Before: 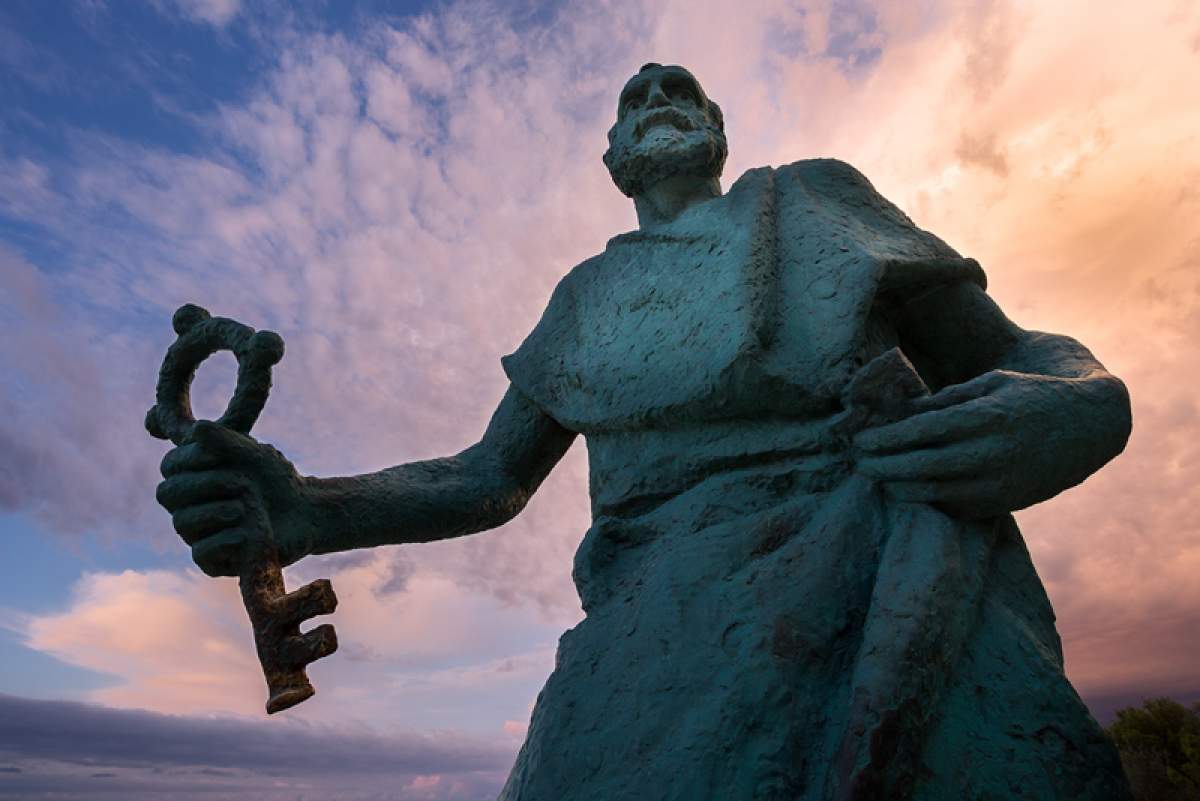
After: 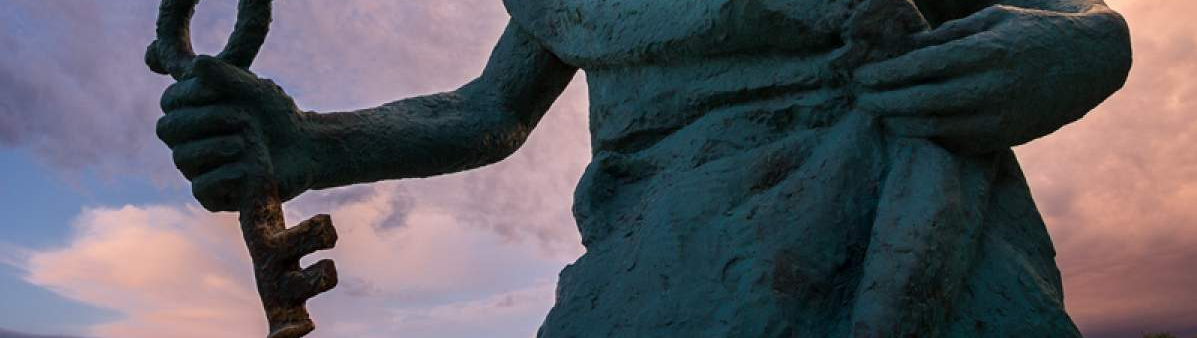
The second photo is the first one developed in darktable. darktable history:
crop: top 45.673%, bottom 12.129%
